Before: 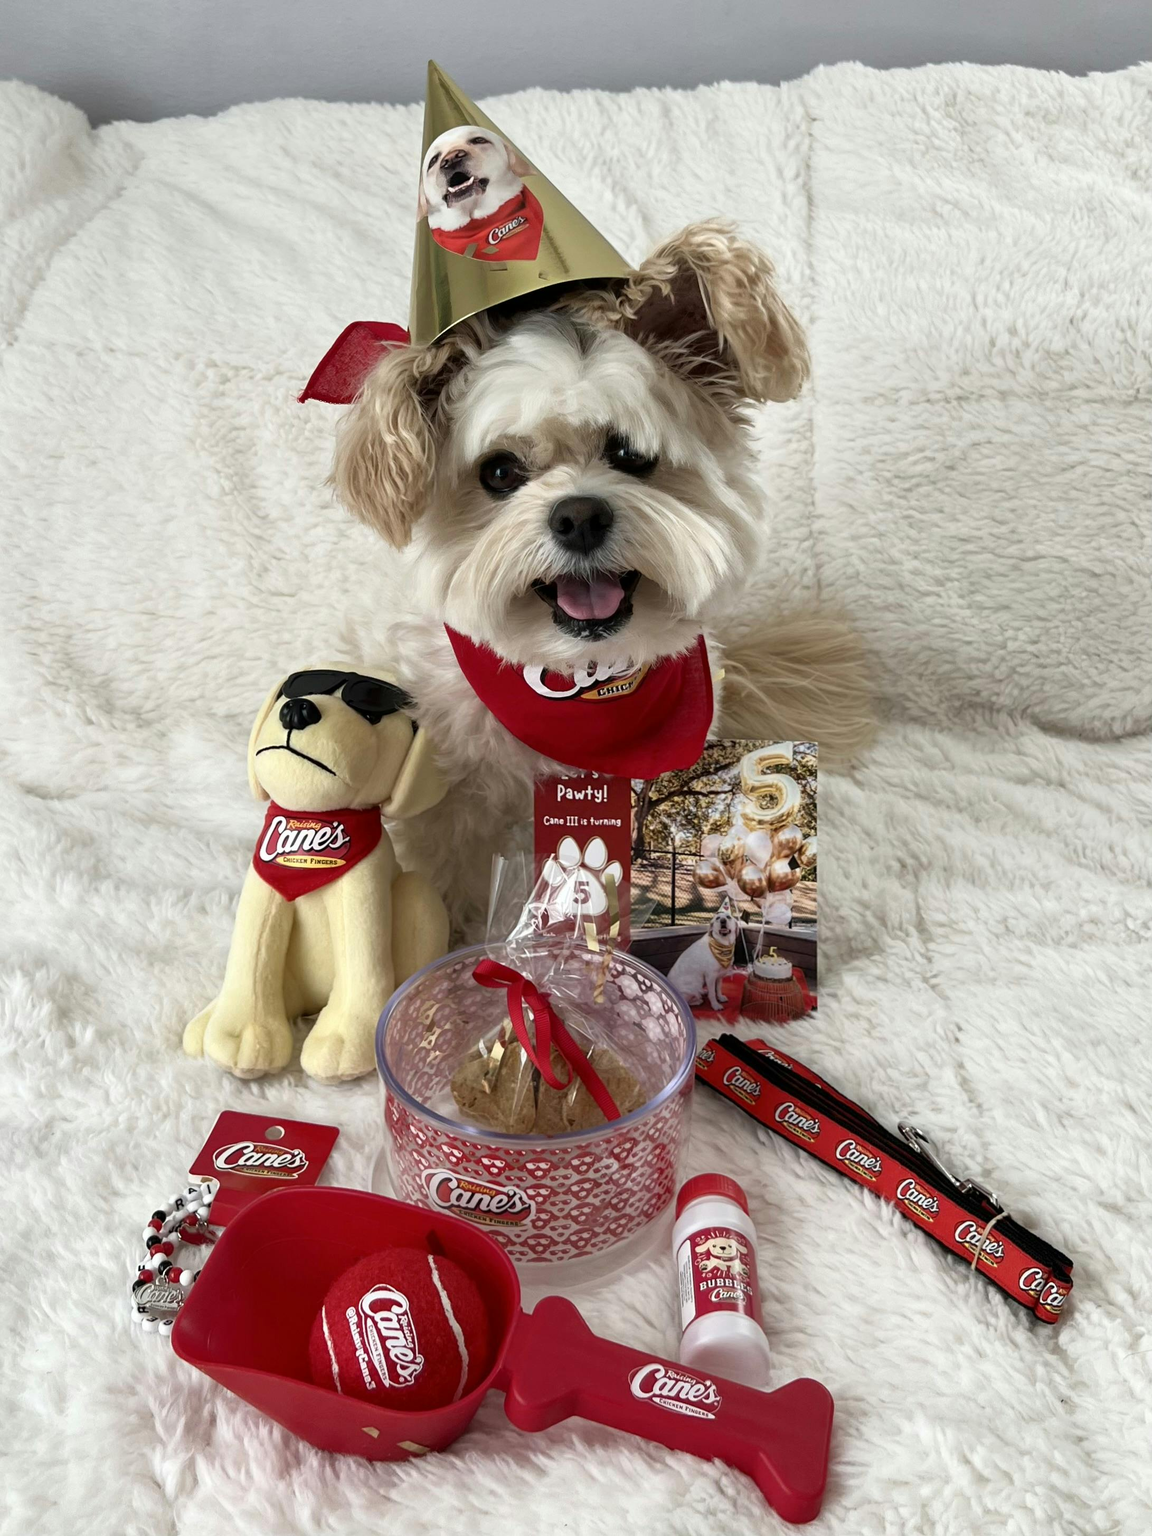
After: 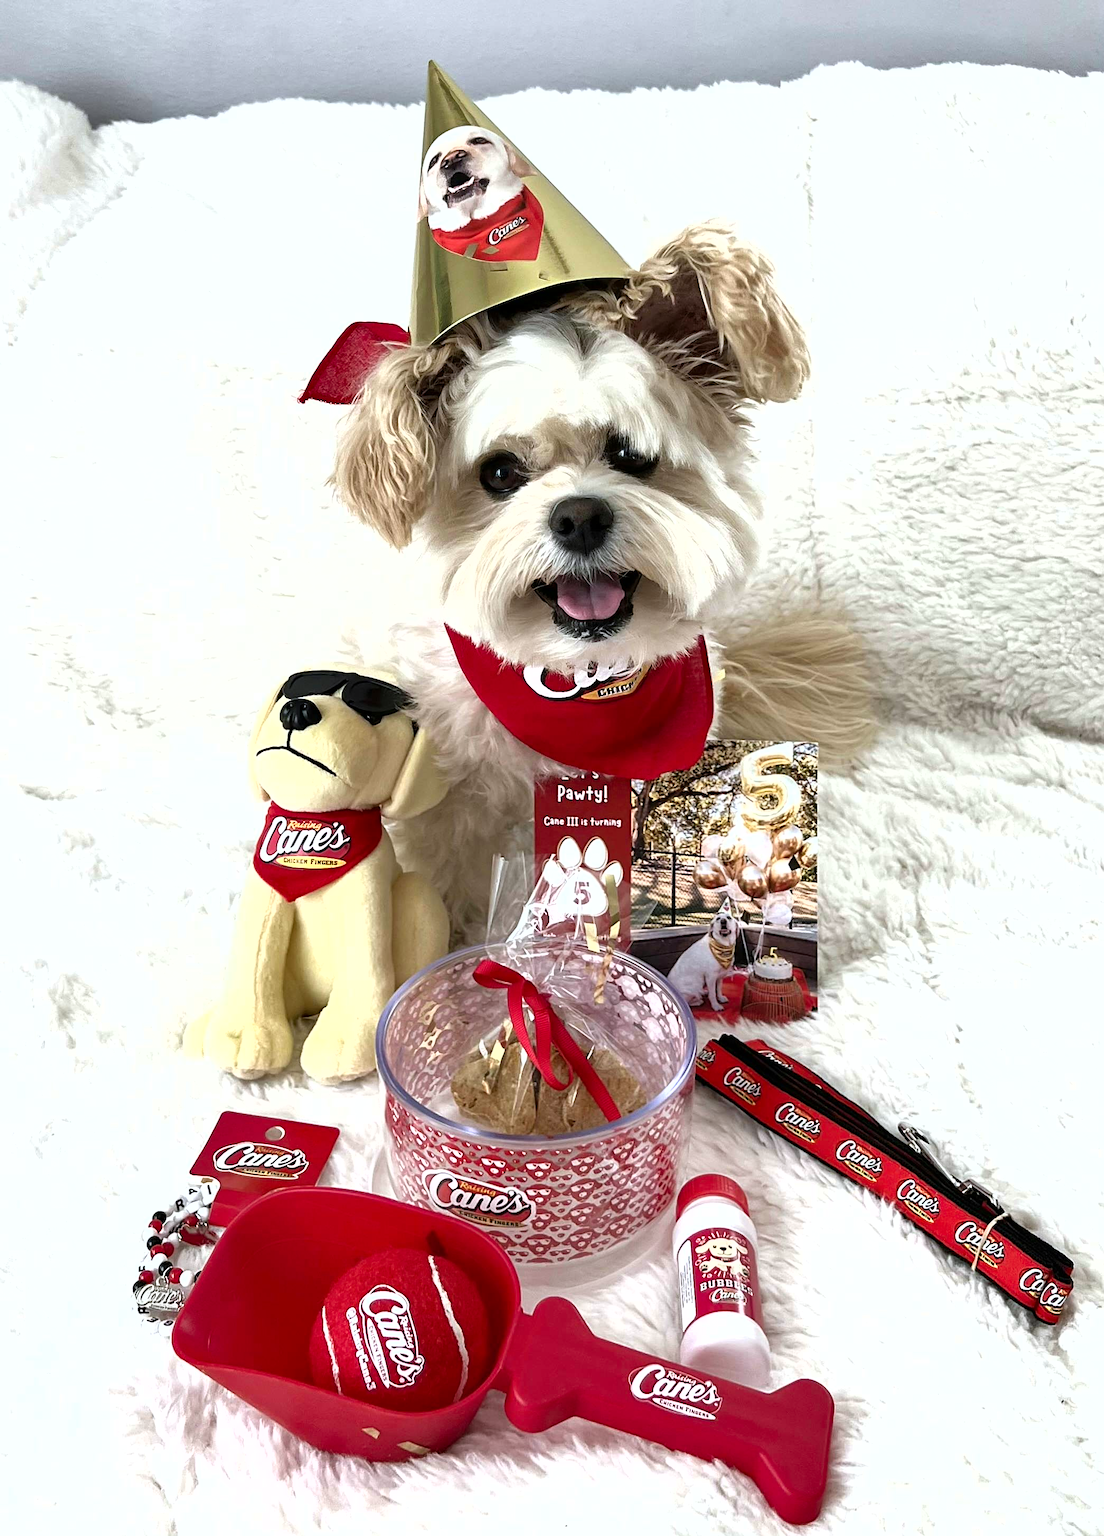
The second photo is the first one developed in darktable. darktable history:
white balance: red 0.98, blue 1.034
crop: right 4.126%, bottom 0.031%
shadows and highlights: radius 125.46, shadows 30.51, highlights -30.51, low approximation 0.01, soften with gaussian
sharpen: on, module defaults
levels: levels [0, 0.394, 0.787]
